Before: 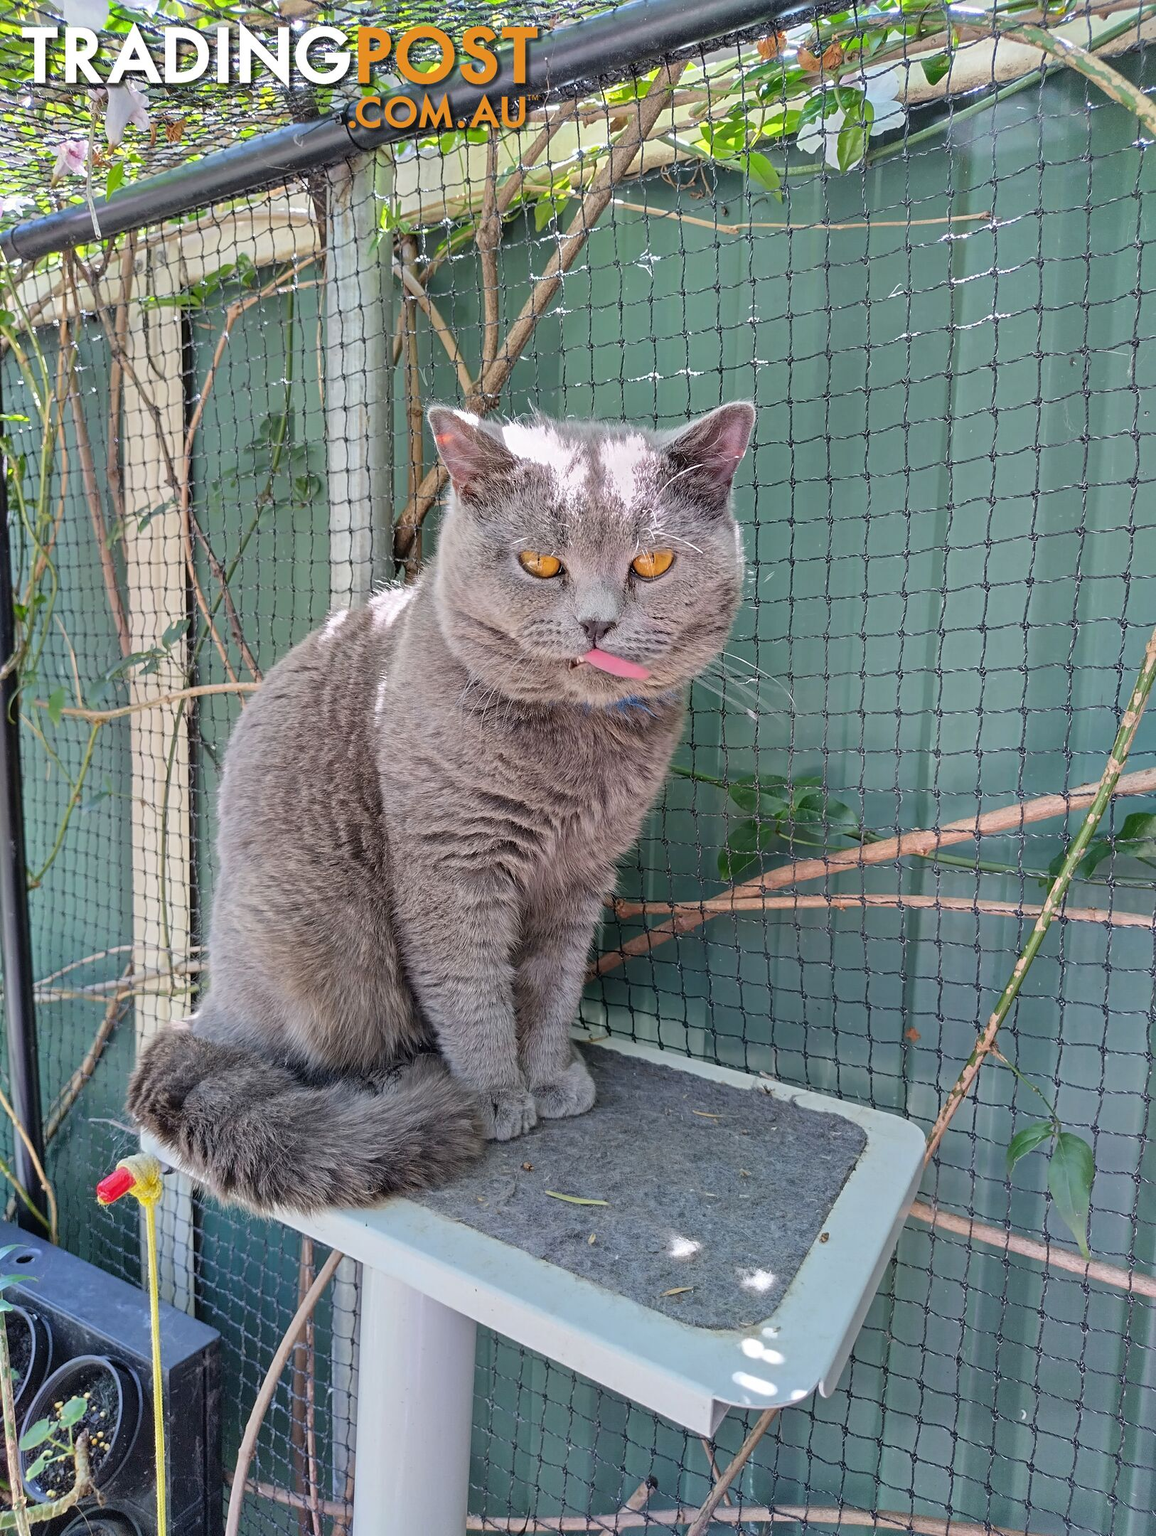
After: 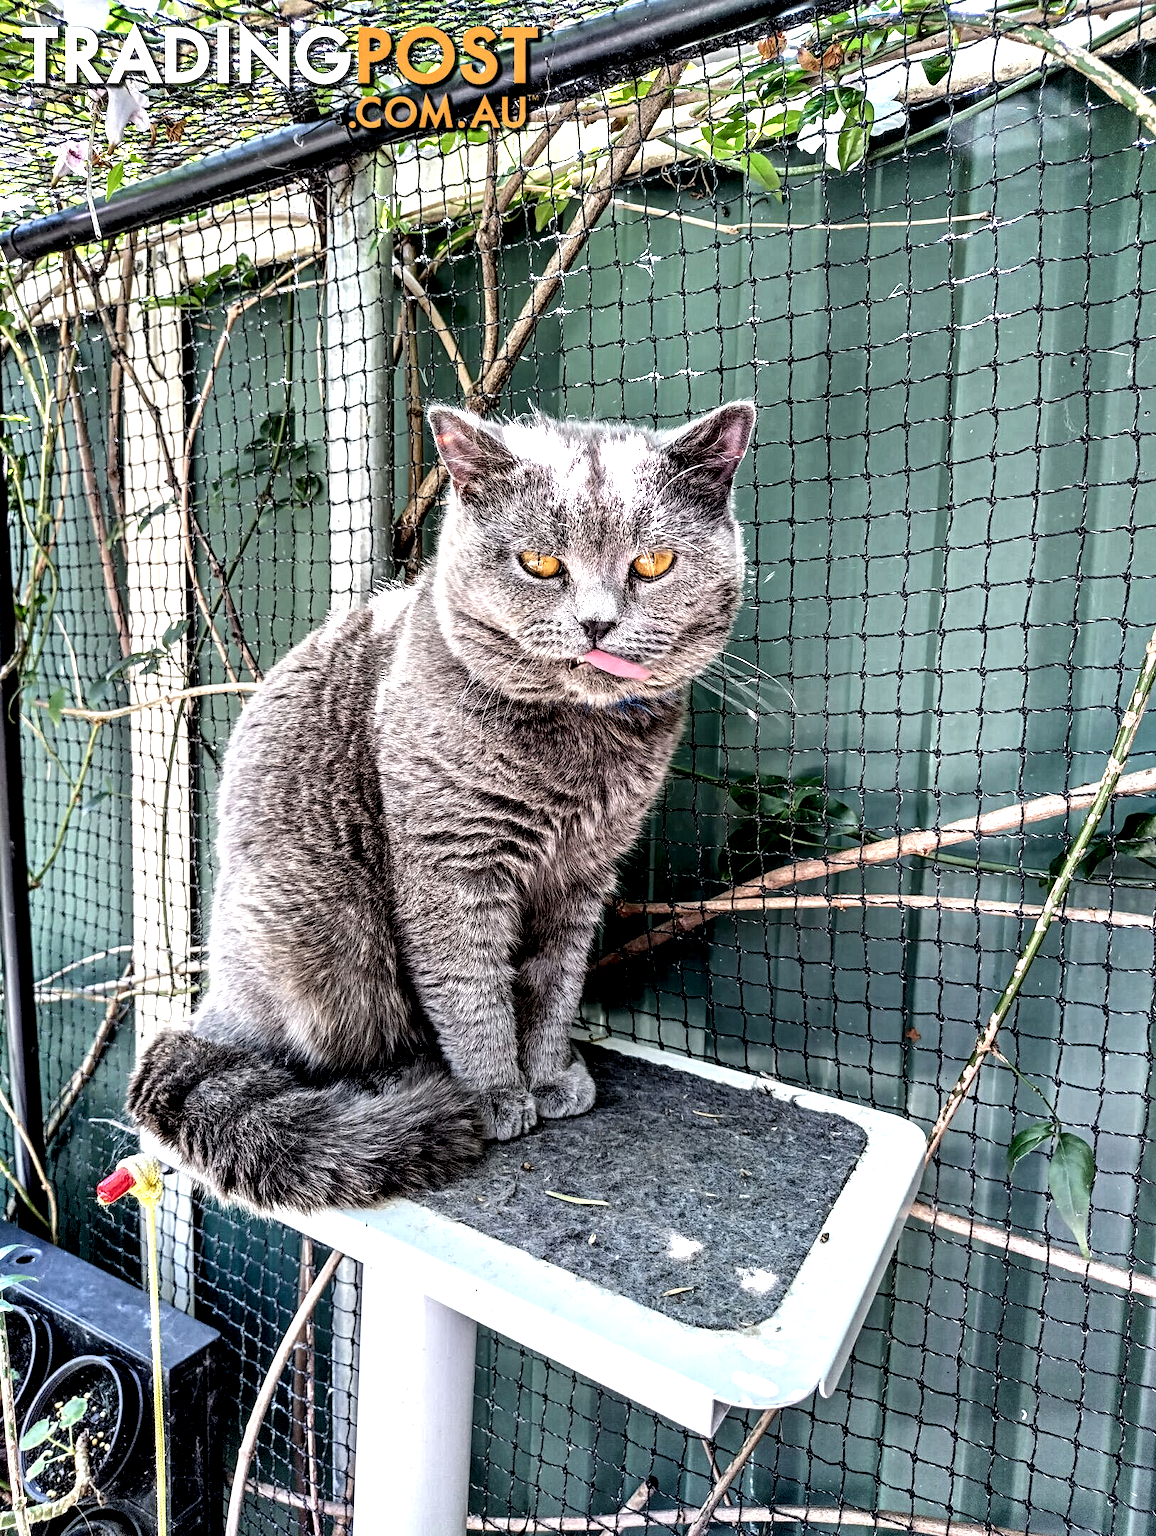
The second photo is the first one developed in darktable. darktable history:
local contrast: highlights 109%, shadows 41%, detail 293%
